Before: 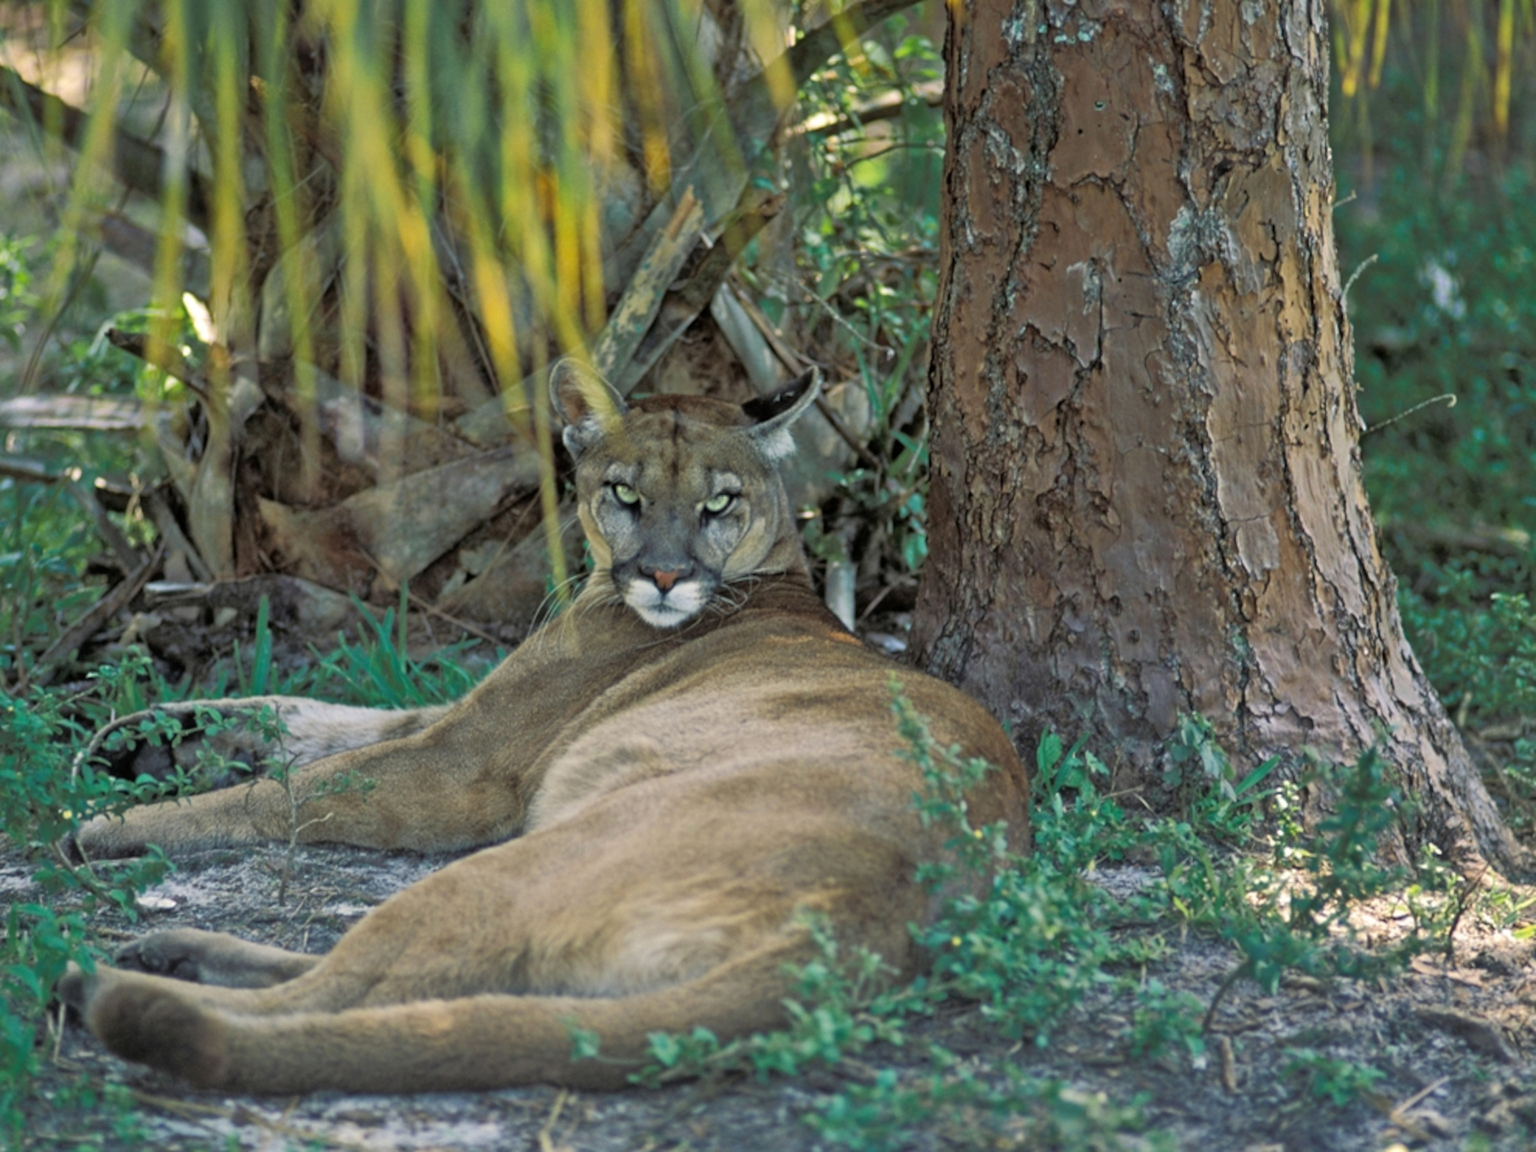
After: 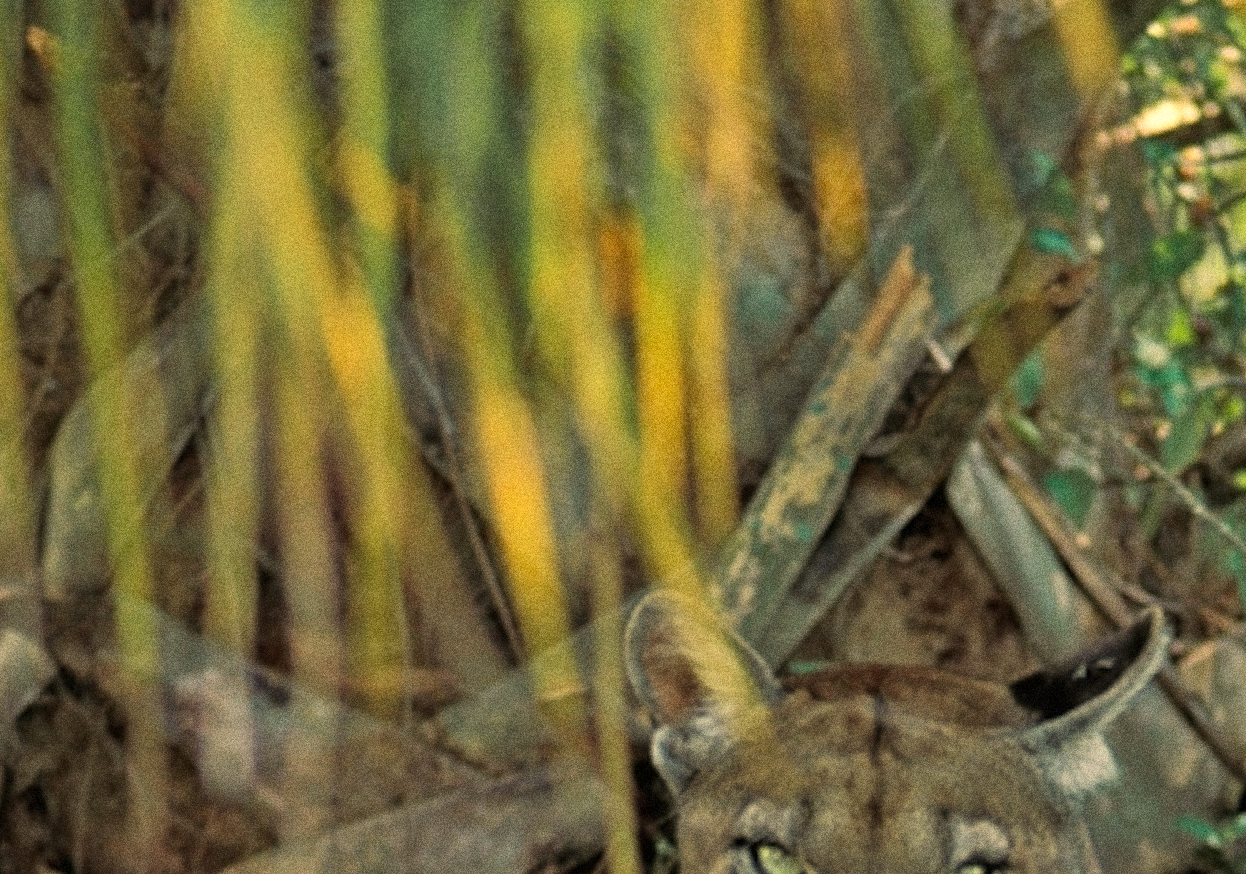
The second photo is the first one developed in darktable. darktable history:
grain: coarseness 14.49 ISO, strength 48.04%, mid-tones bias 35%
white balance: red 1.123, blue 0.83
crop: left 15.452%, top 5.459%, right 43.956%, bottom 56.62%
